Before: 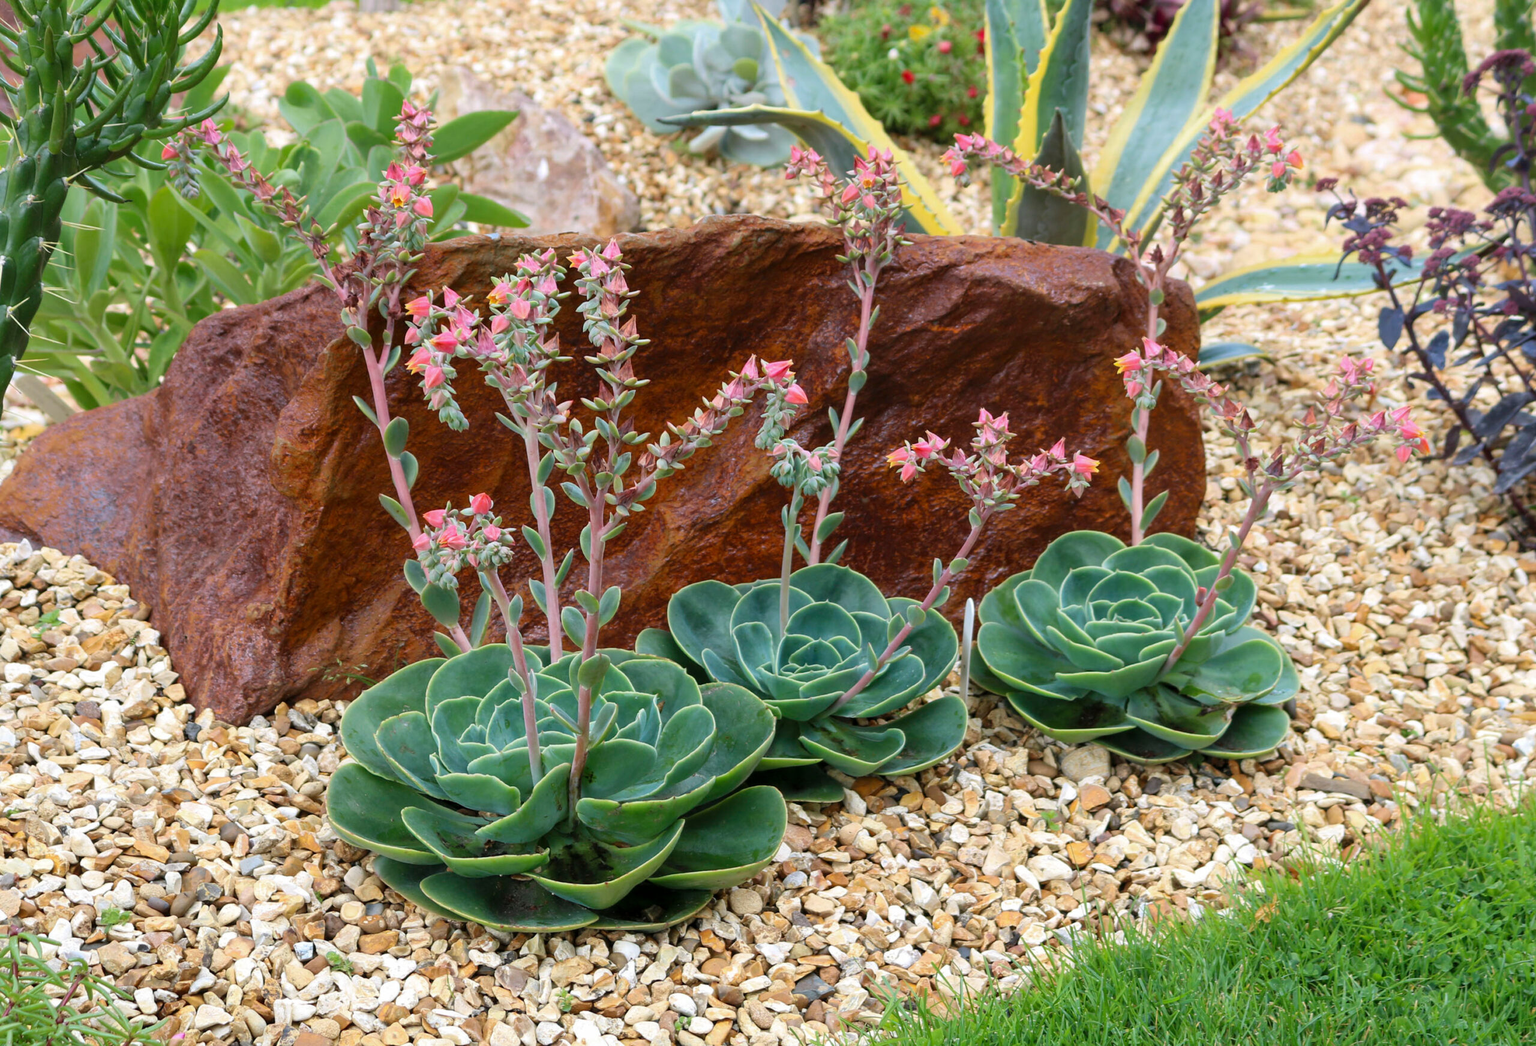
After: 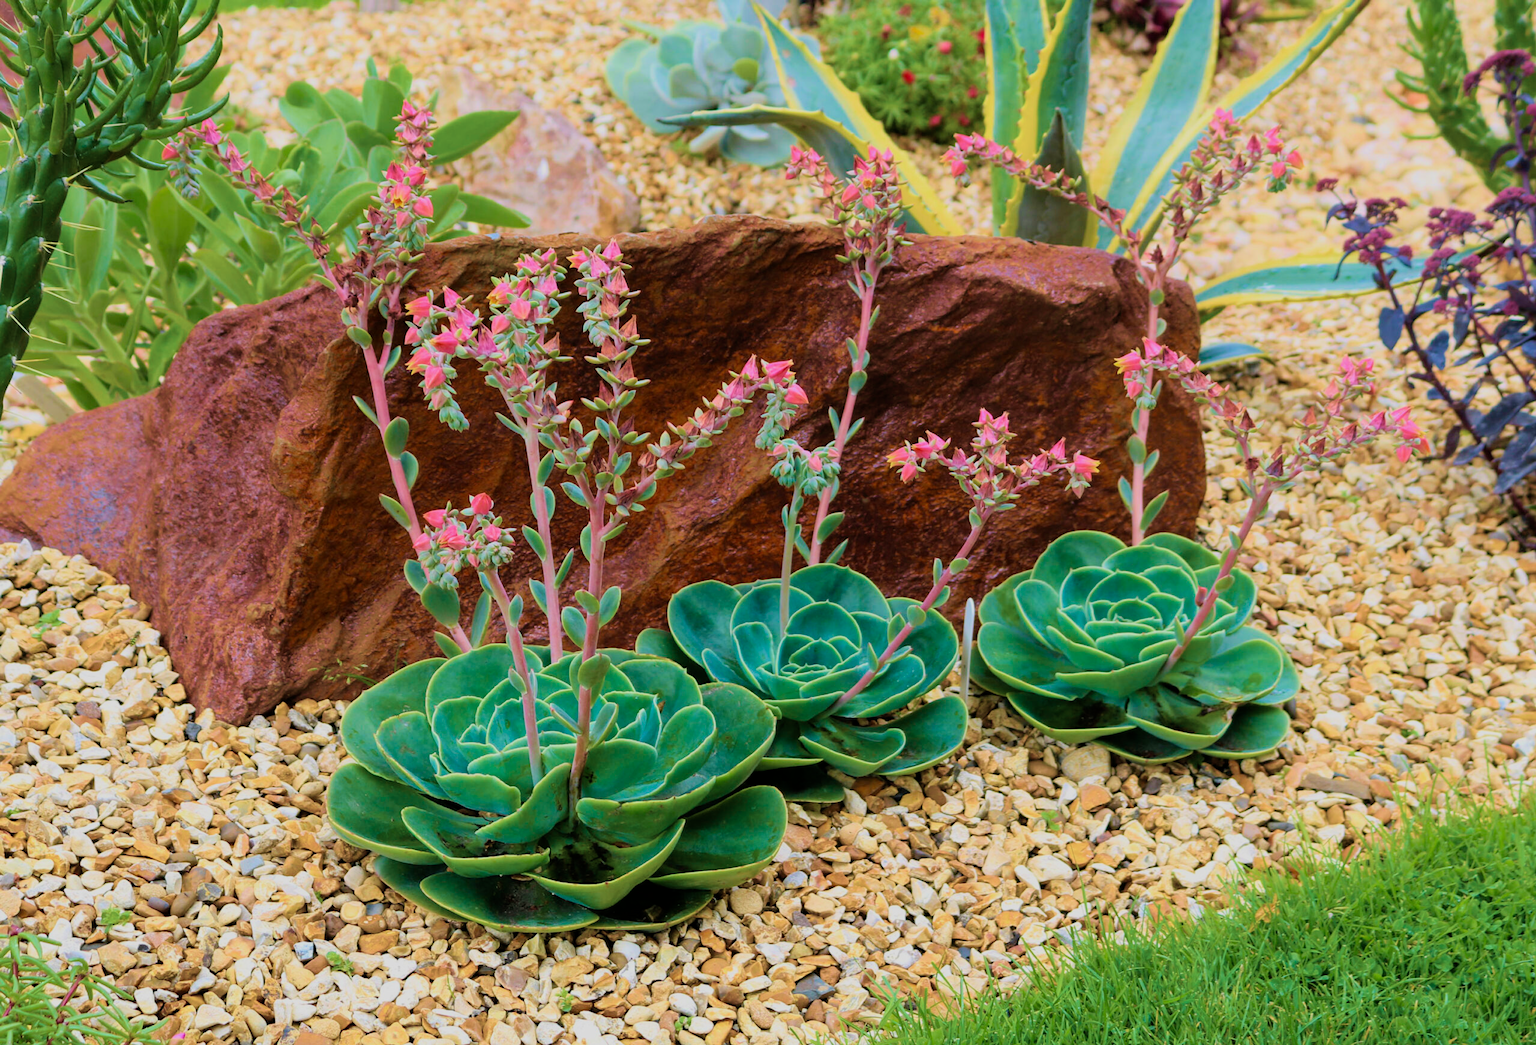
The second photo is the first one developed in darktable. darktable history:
filmic rgb: hardness 4.17
velvia: strength 74%
